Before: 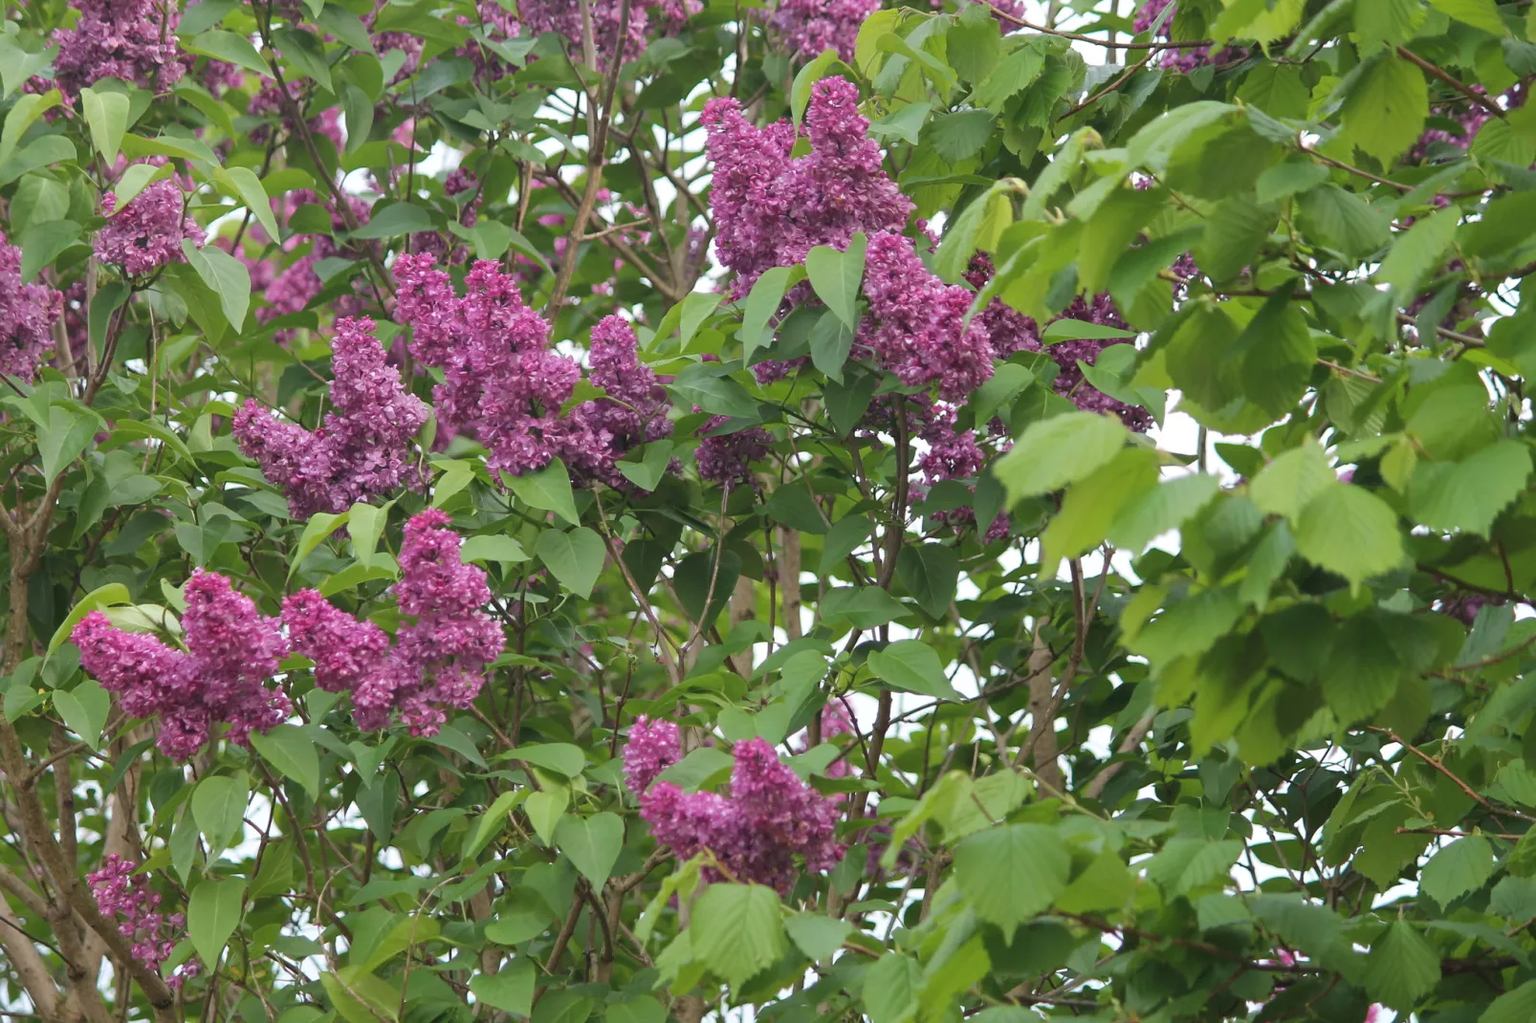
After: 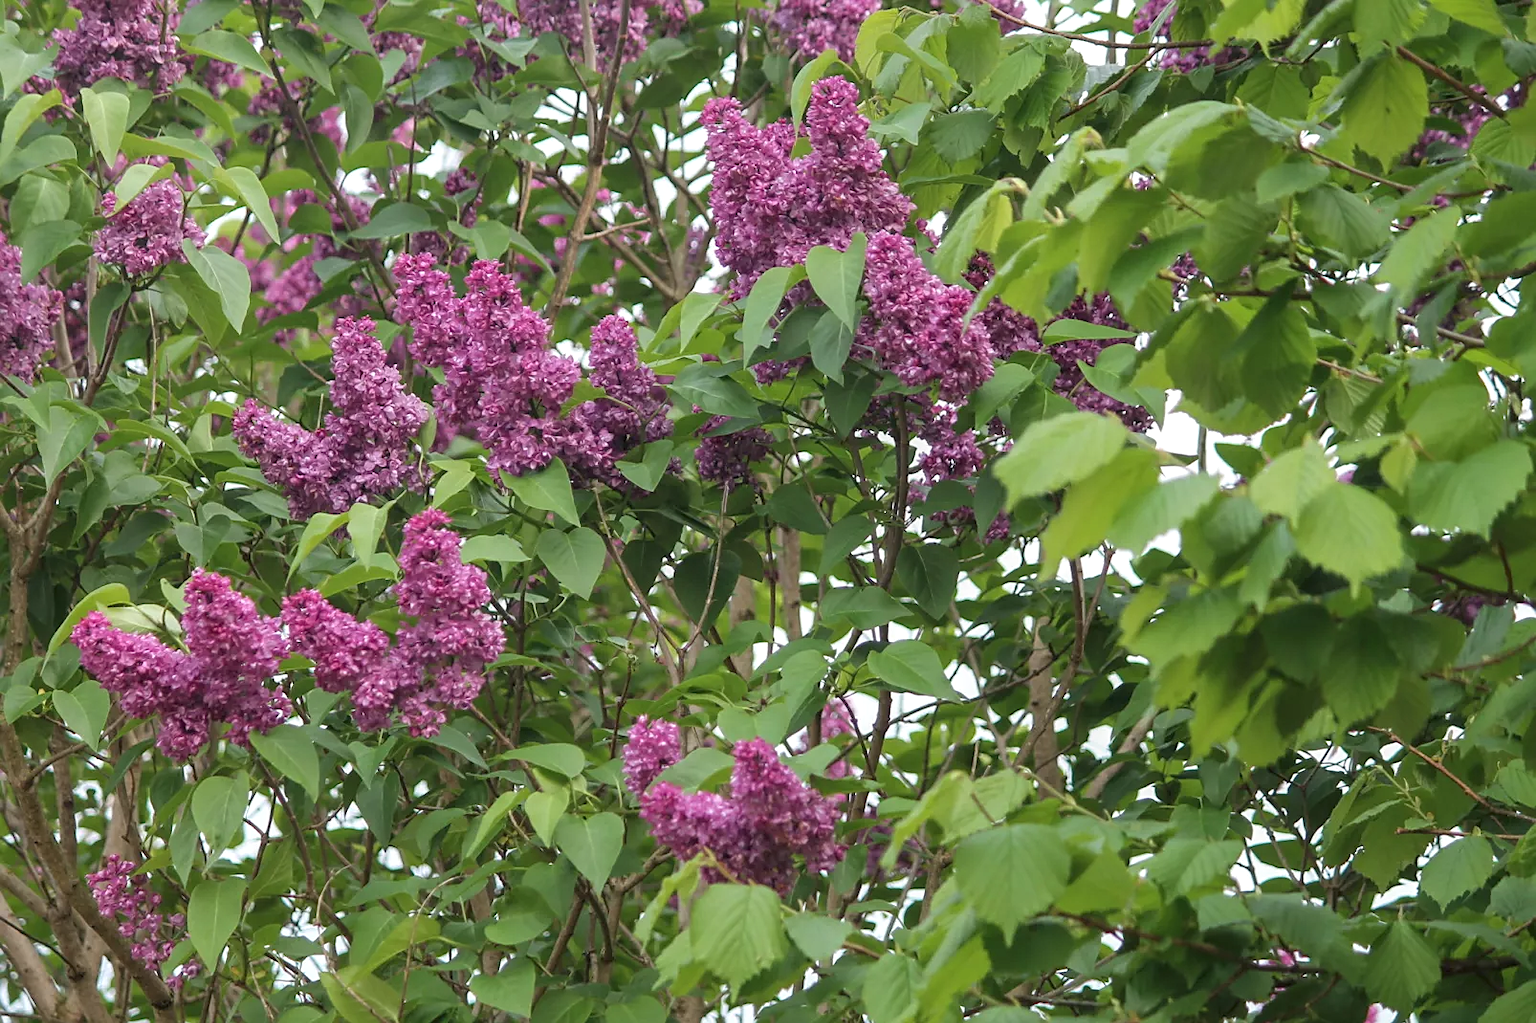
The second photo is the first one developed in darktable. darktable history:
local contrast: on, module defaults
sharpen: radius 1.864, amount 0.398, threshold 1.271
